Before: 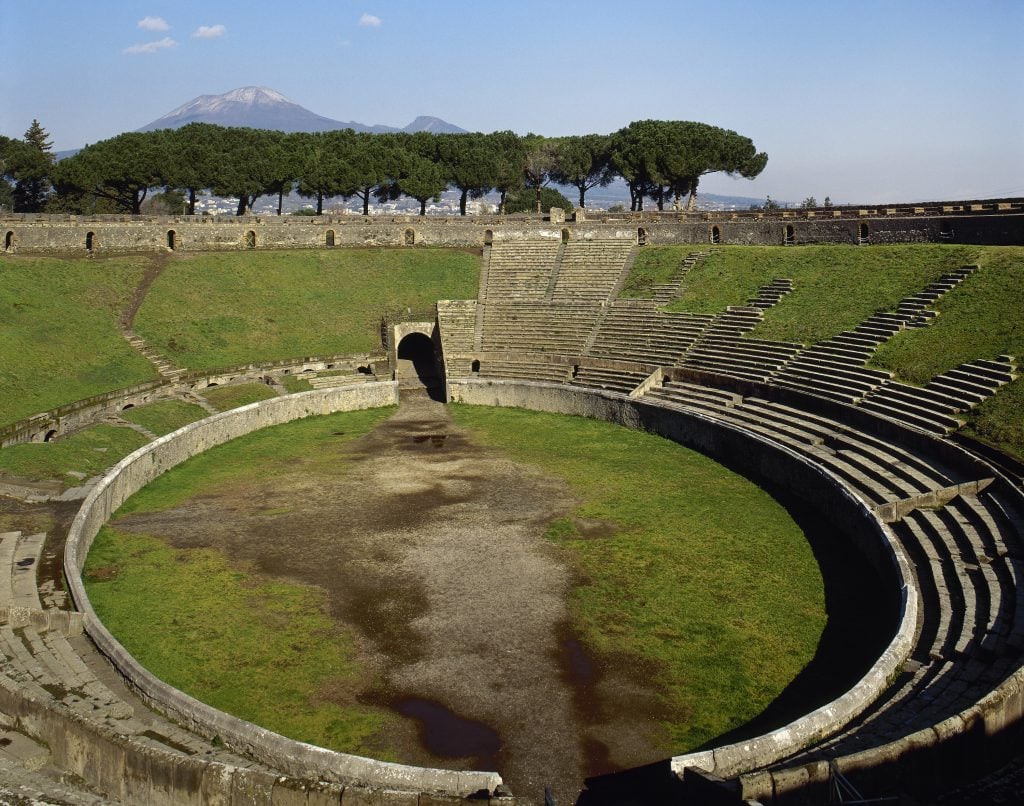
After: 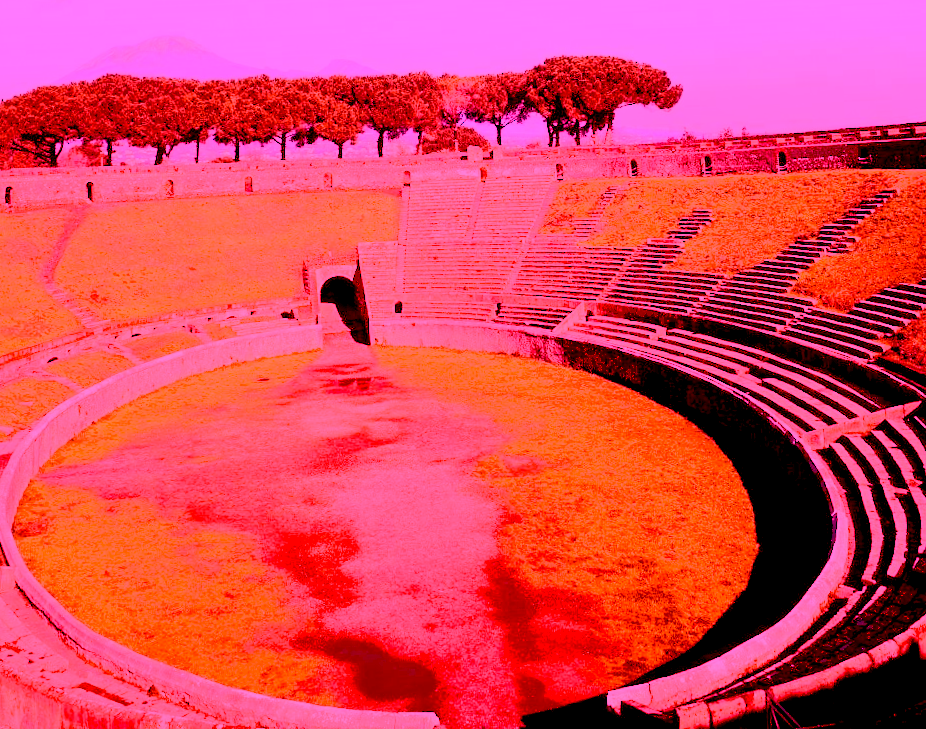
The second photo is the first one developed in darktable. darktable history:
crop and rotate: angle 1.96°, left 5.673%, top 5.673%
tone curve: curves: ch0 [(0, 0.081) (0.483, 0.453) (0.881, 0.992)]
white balance: red 4.26, blue 1.802
exposure: black level correction 0.047, exposure 0.013 EV, compensate highlight preservation false
